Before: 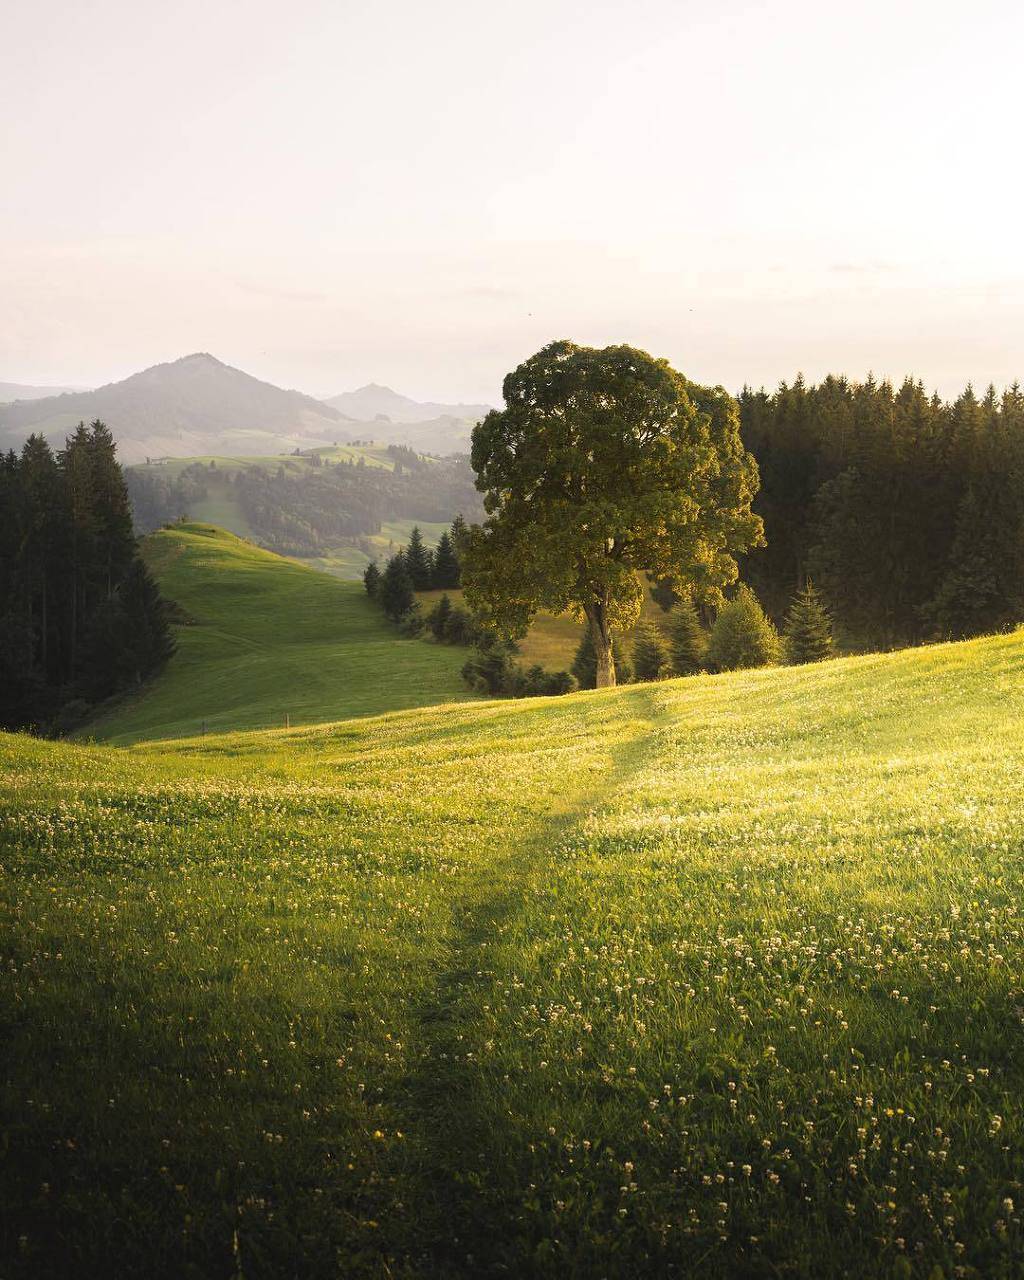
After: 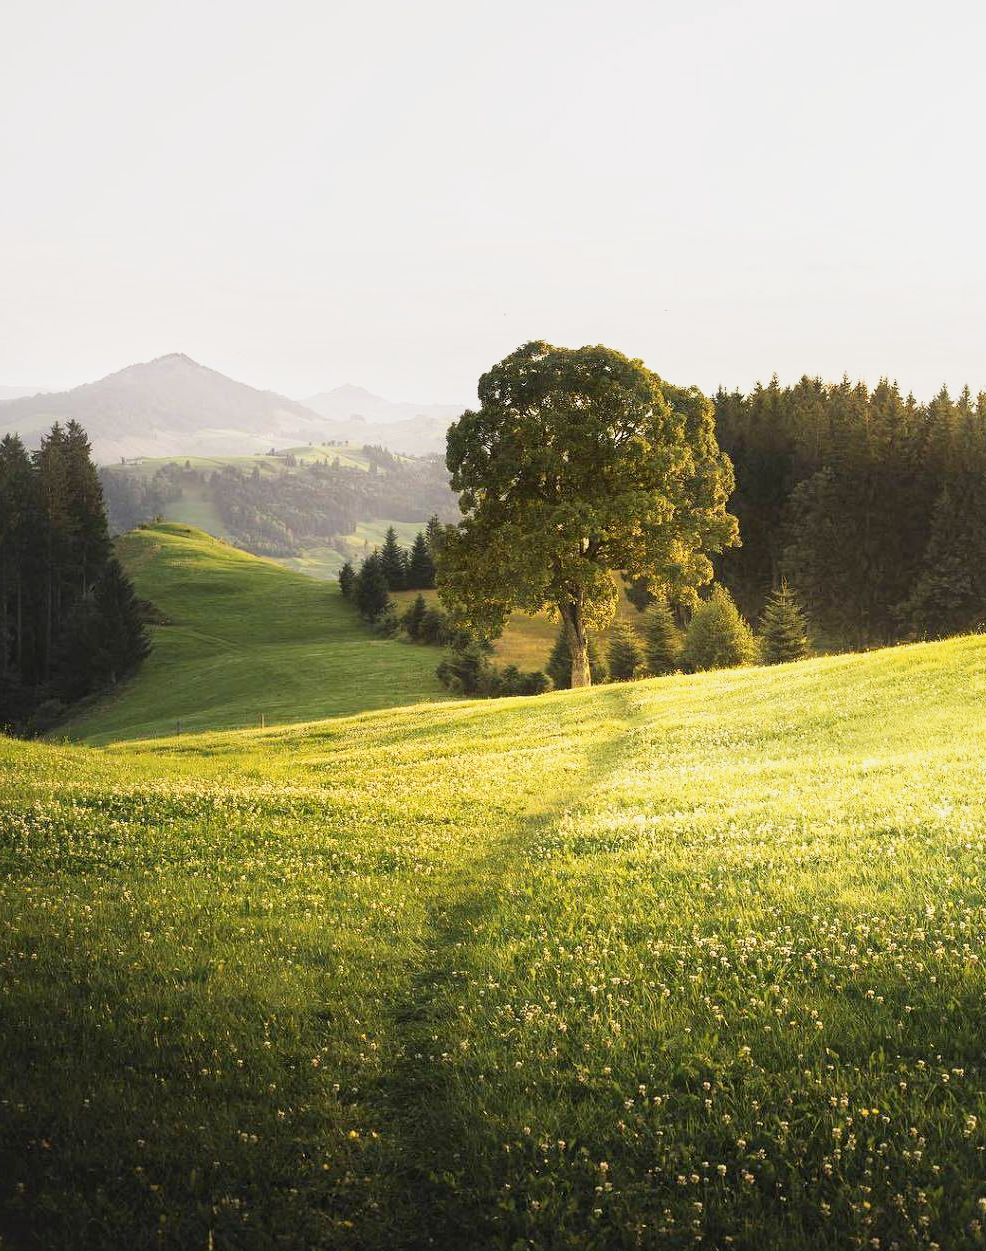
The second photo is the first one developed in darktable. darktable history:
base curve: curves: ch0 [(0, 0) (0.088, 0.125) (0.176, 0.251) (0.354, 0.501) (0.613, 0.749) (1, 0.877)], preserve colors none
crop and rotate: left 2.536%, right 1.107%, bottom 2.246%
local contrast: mode bilateral grid, contrast 20, coarseness 50, detail 130%, midtone range 0.2
